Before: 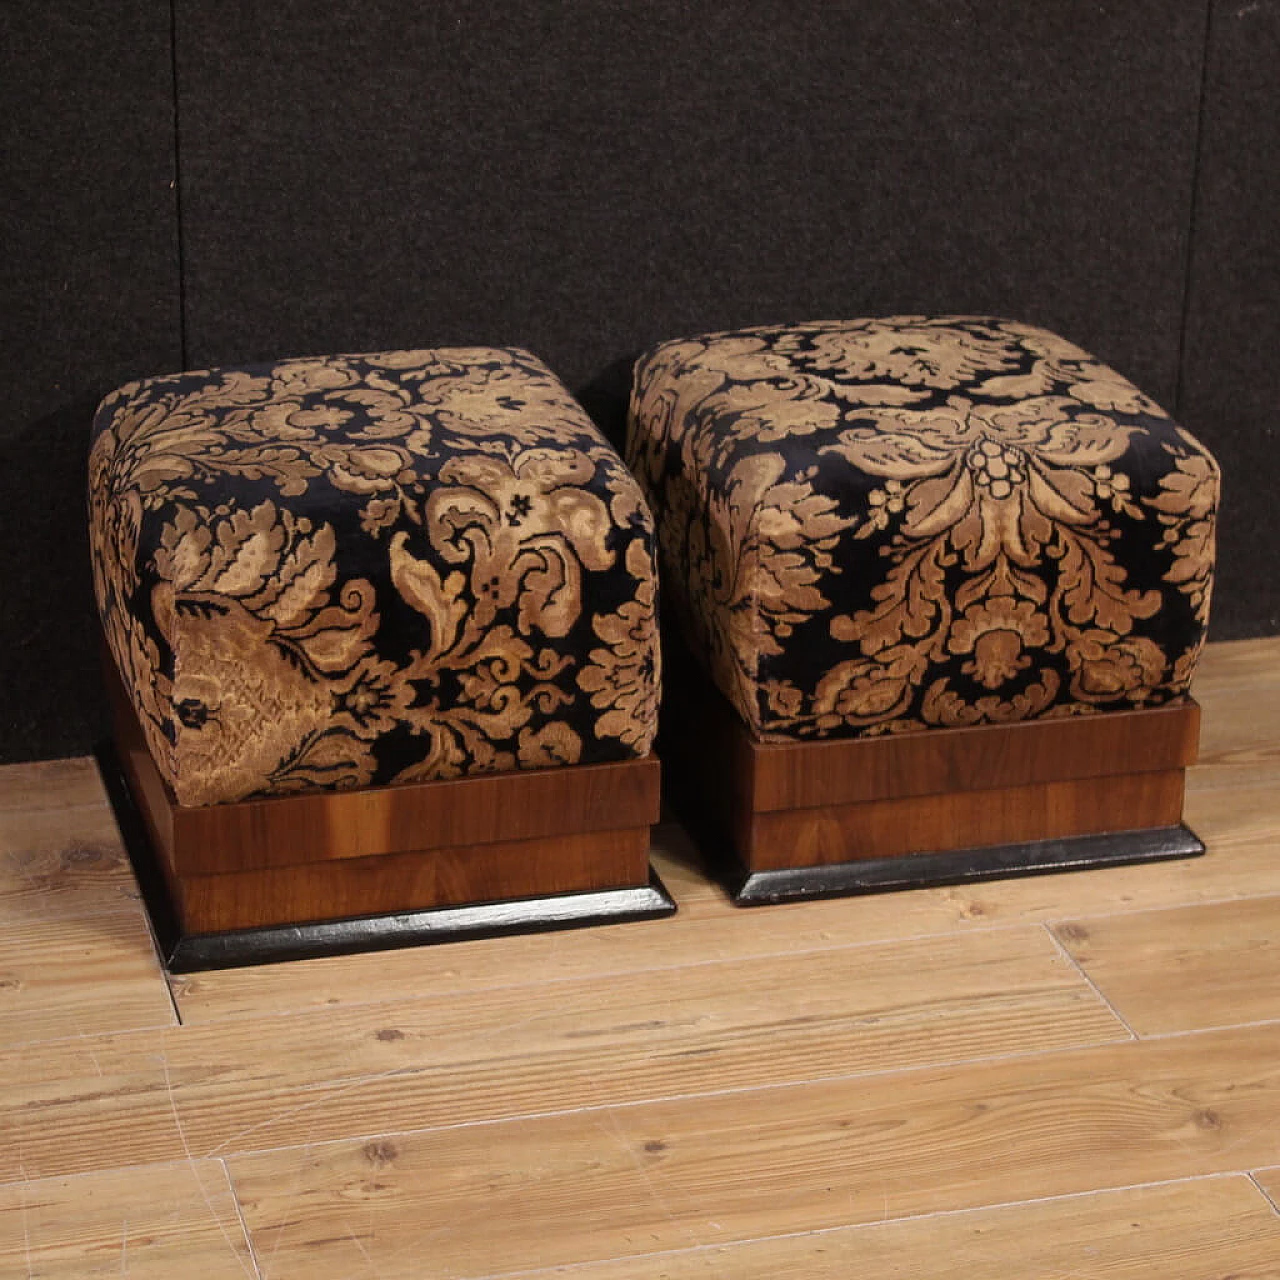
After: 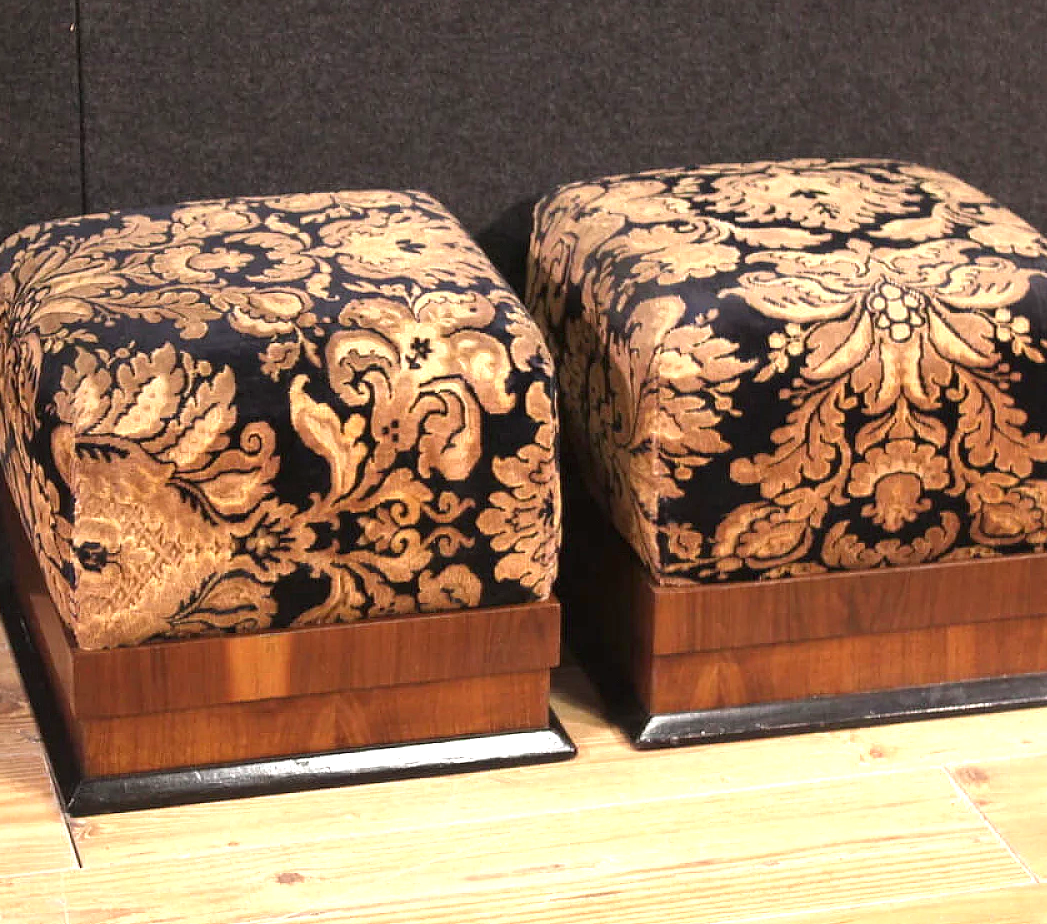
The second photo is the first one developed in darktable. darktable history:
crop: left 7.876%, top 12.328%, right 10.325%, bottom 15.459%
exposure: black level correction 0, exposure 1.456 EV, compensate highlight preservation false
